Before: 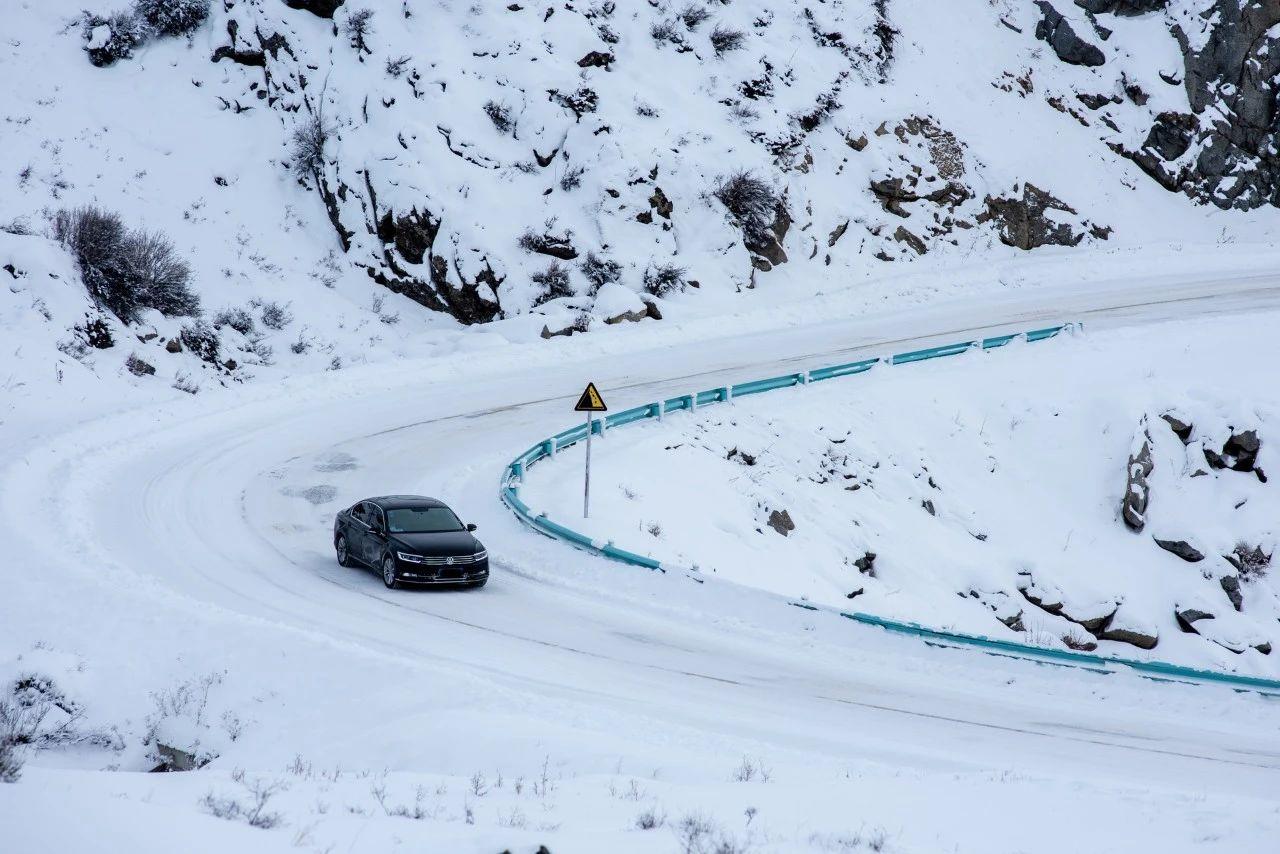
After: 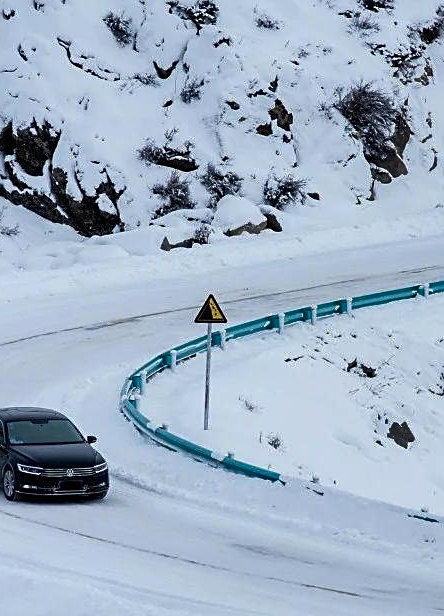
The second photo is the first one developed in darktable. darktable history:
shadows and highlights: shadows 40.01, highlights -52.23, low approximation 0.01, soften with gaussian
crop and rotate: left 29.708%, top 10.338%, right 35.599%, bottom 17.454%
sharpen: on, module defaults
